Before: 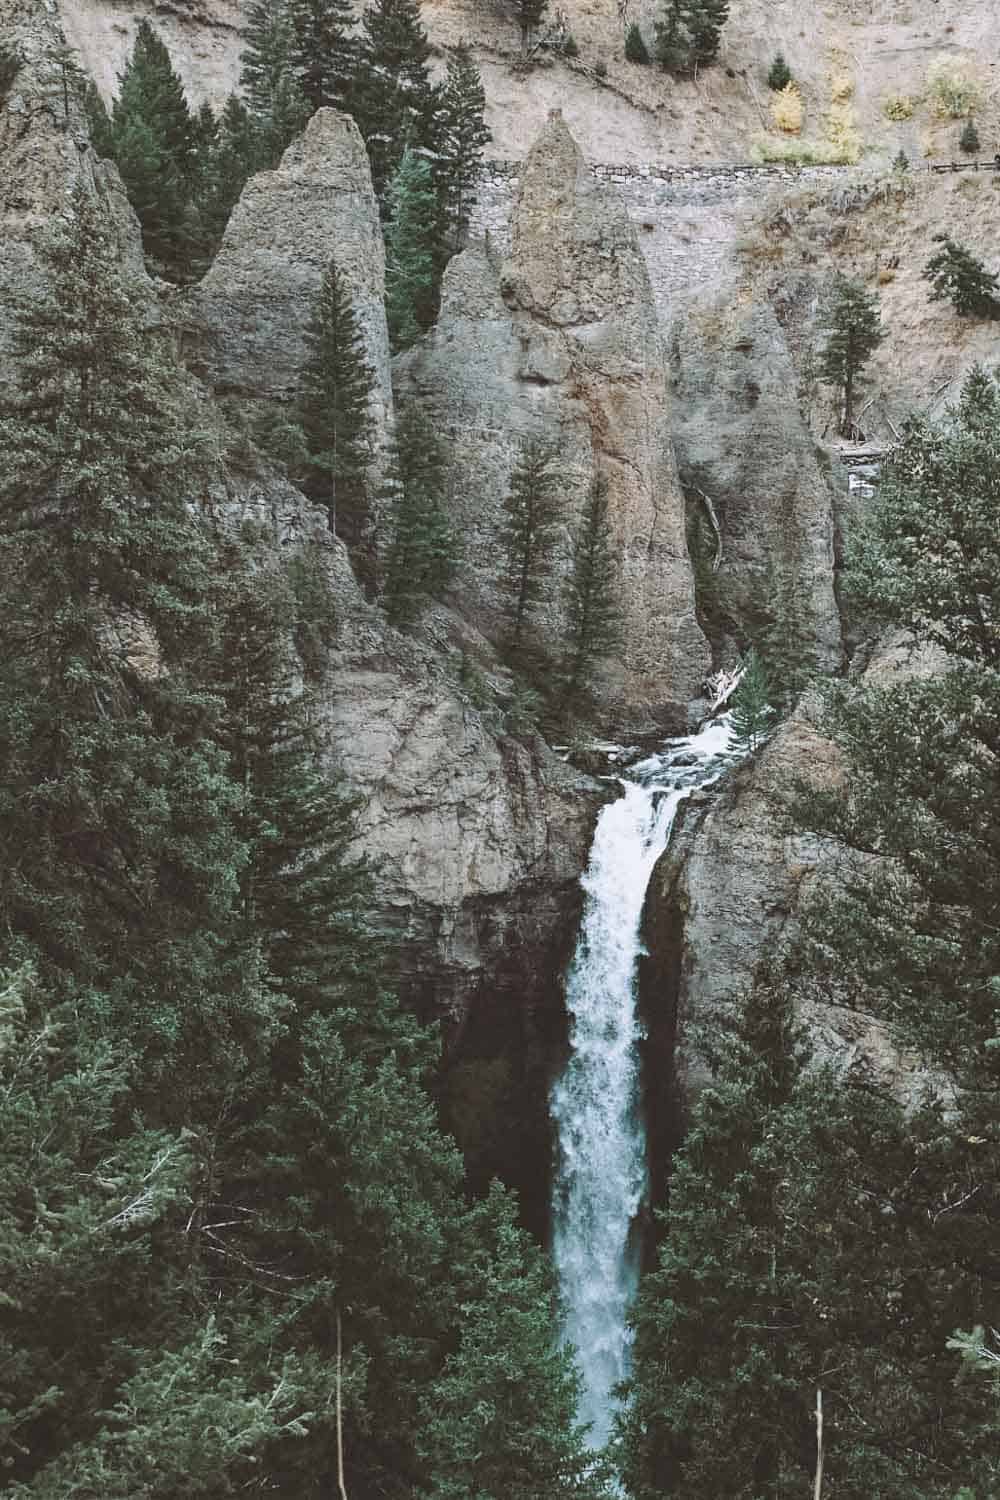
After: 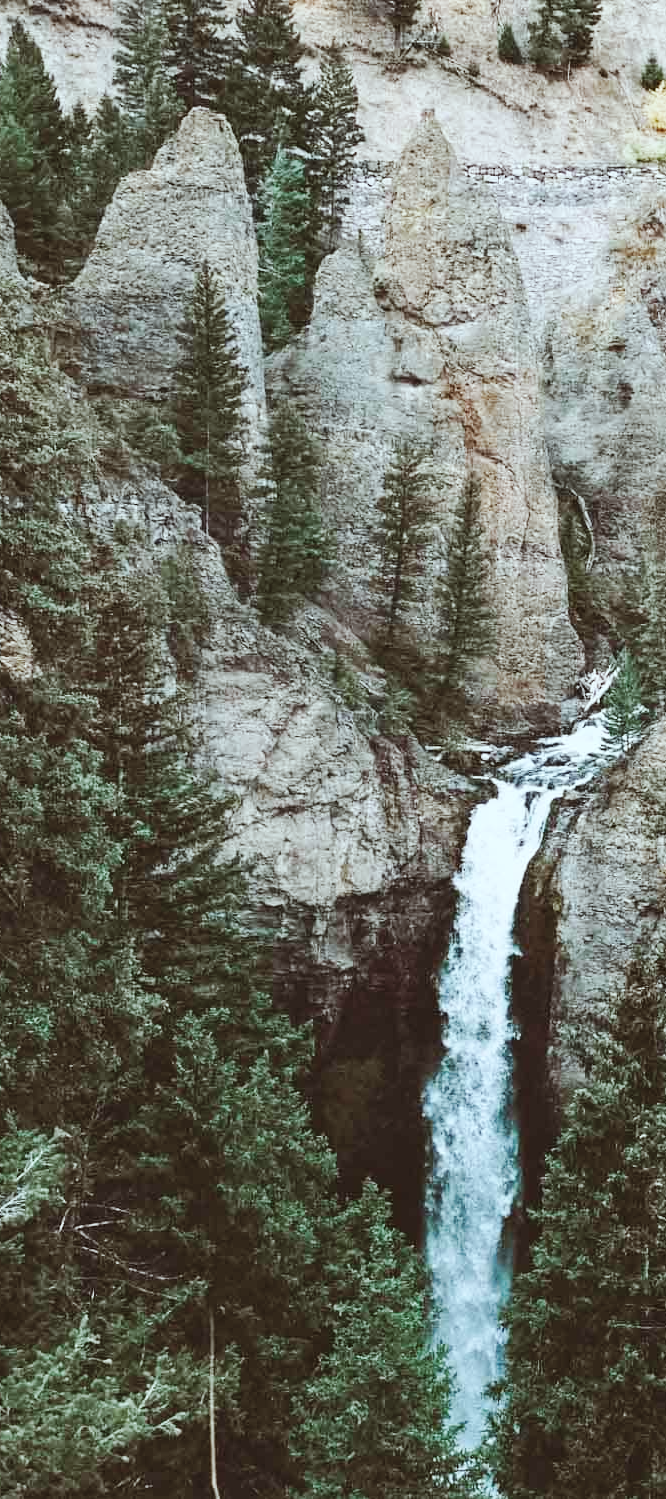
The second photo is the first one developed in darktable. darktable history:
crop and rotate: left 12.75%, right 20.577%
base curve: curves: ch0 [(0, 0) (0.032, 0.025) (0.121, 0.166) (0.206, 0.329) (0.605, 0.79) (1, 1)], preserve colors none
color correction: highlights a* -5.07, highlights b* -3.93, shadows a* 4.18, shadows b* 4.25
